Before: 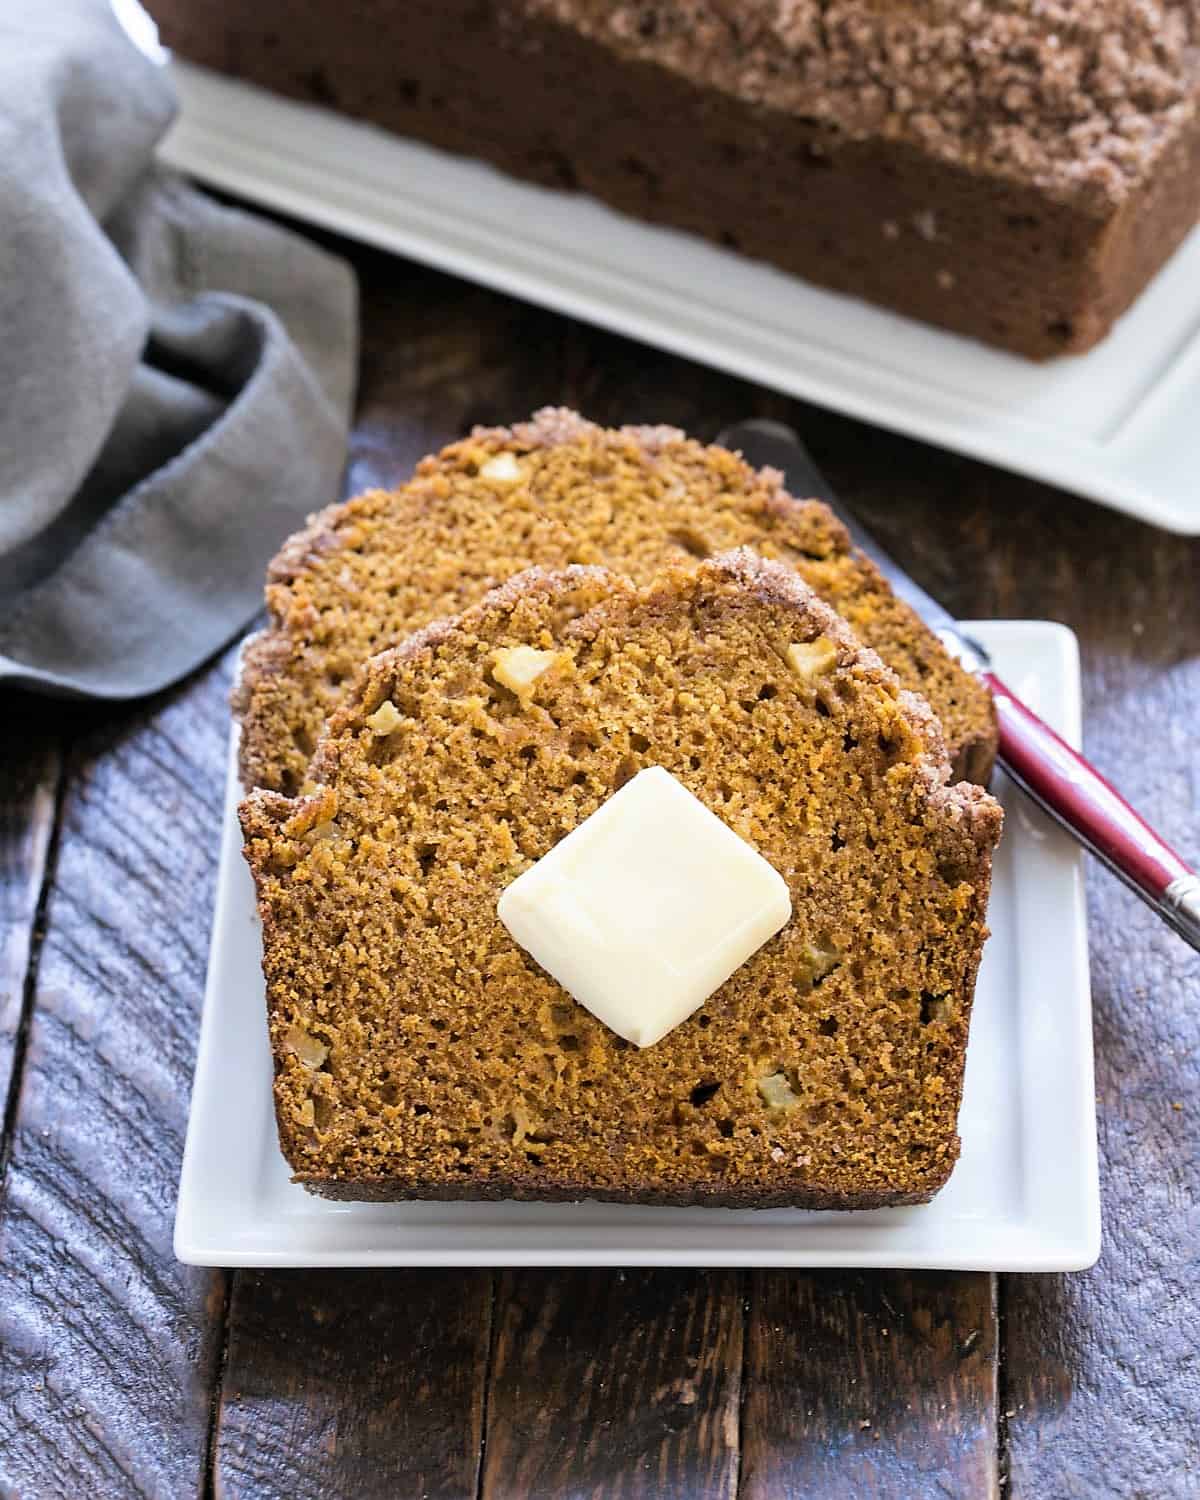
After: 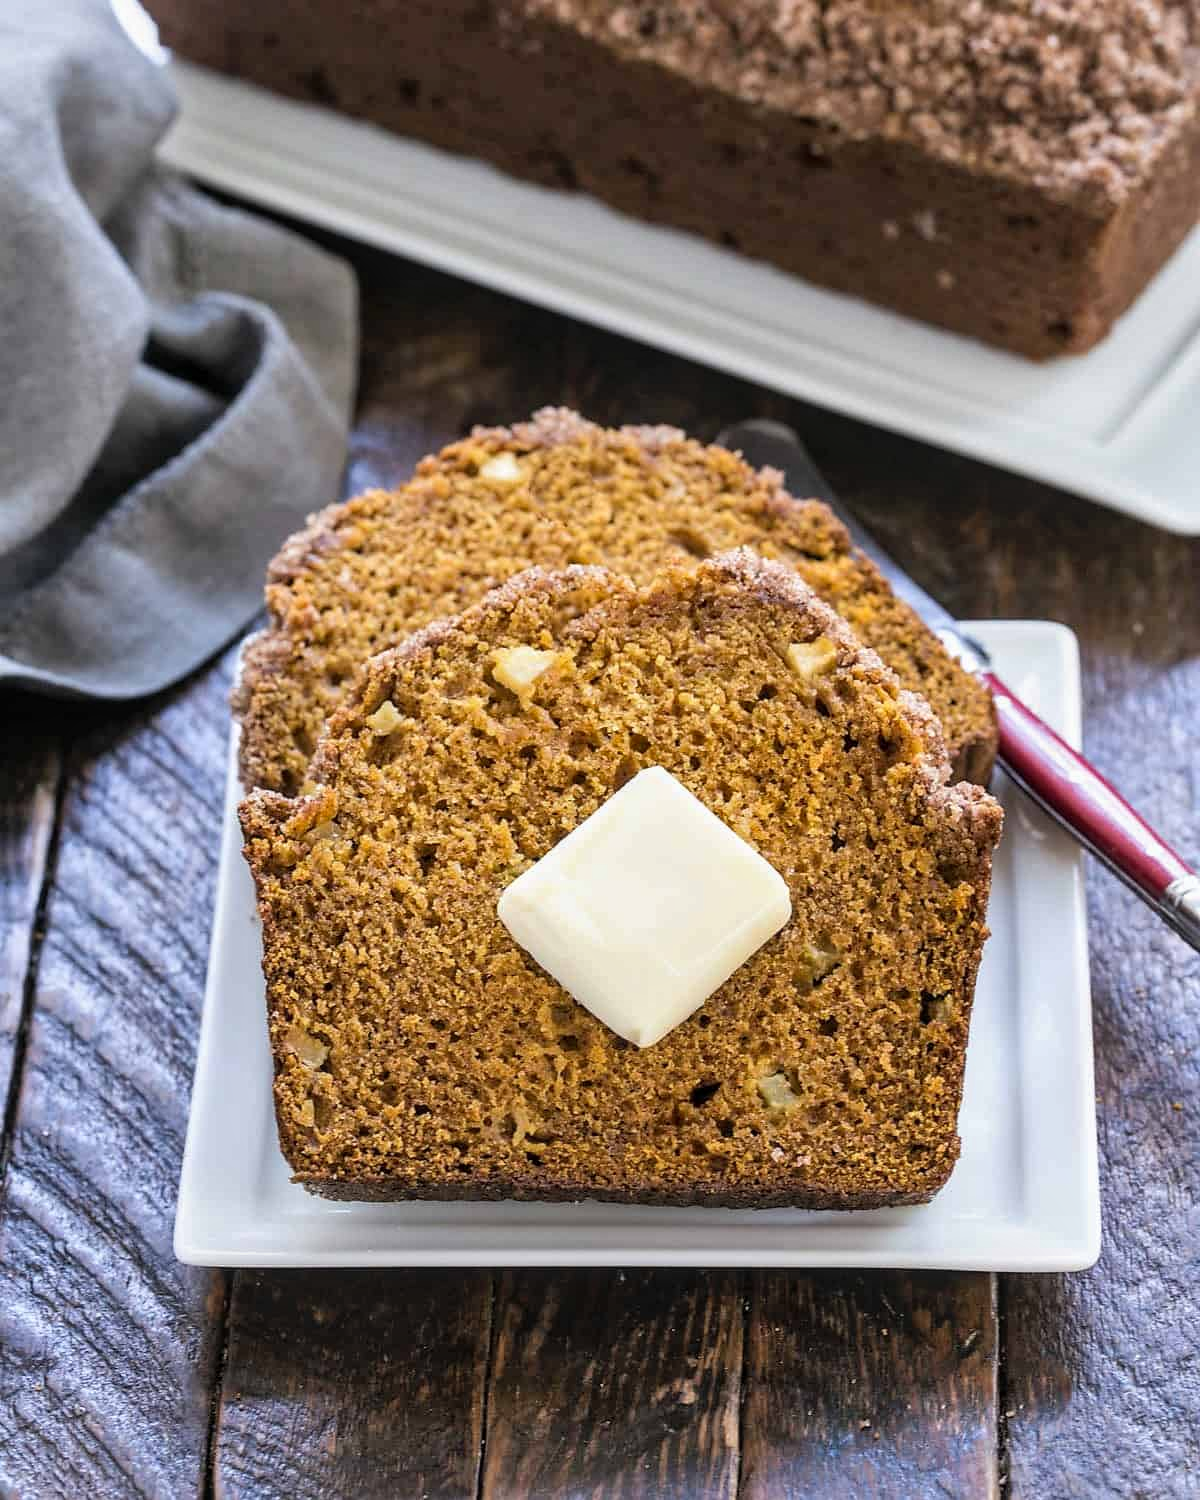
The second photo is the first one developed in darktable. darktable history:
local contrast: detail 117%
shadows and highlights: soften with gaussian
